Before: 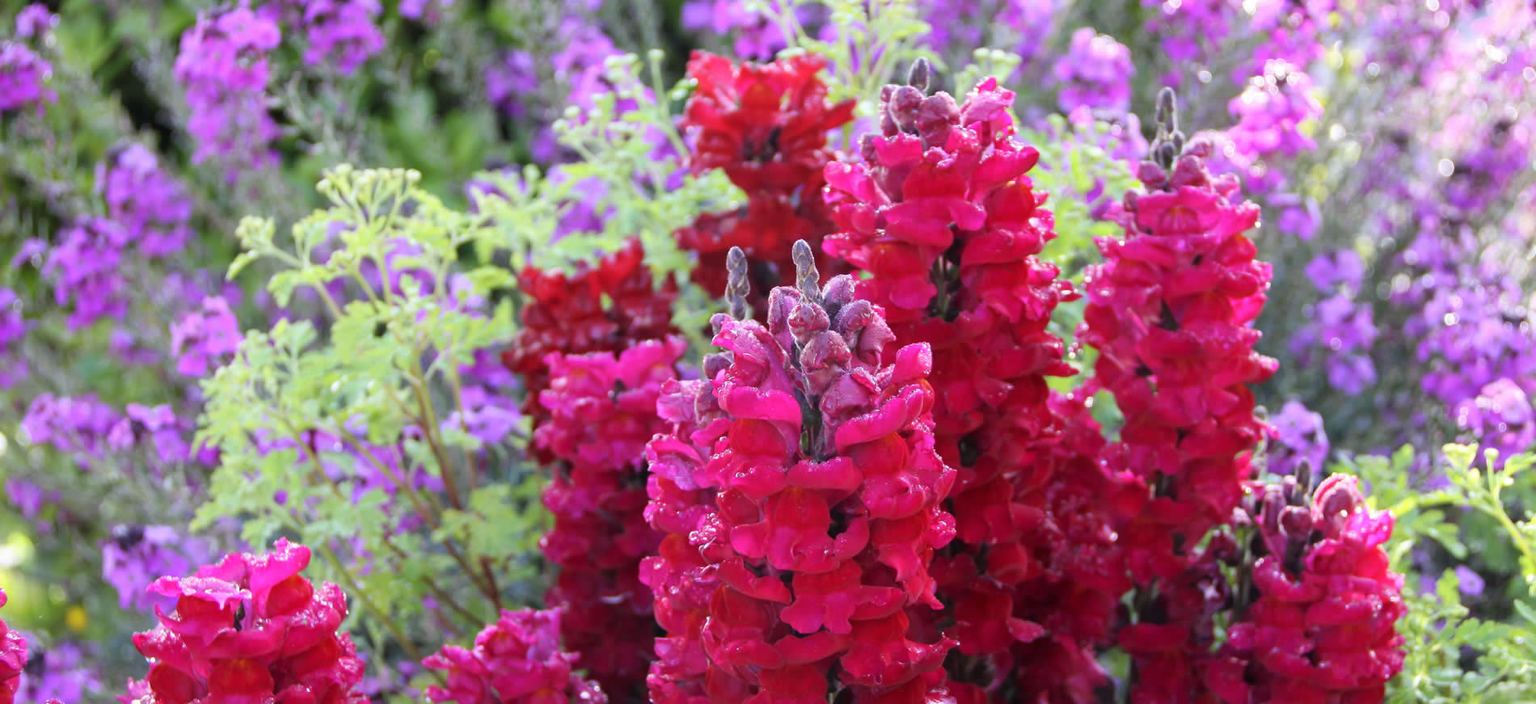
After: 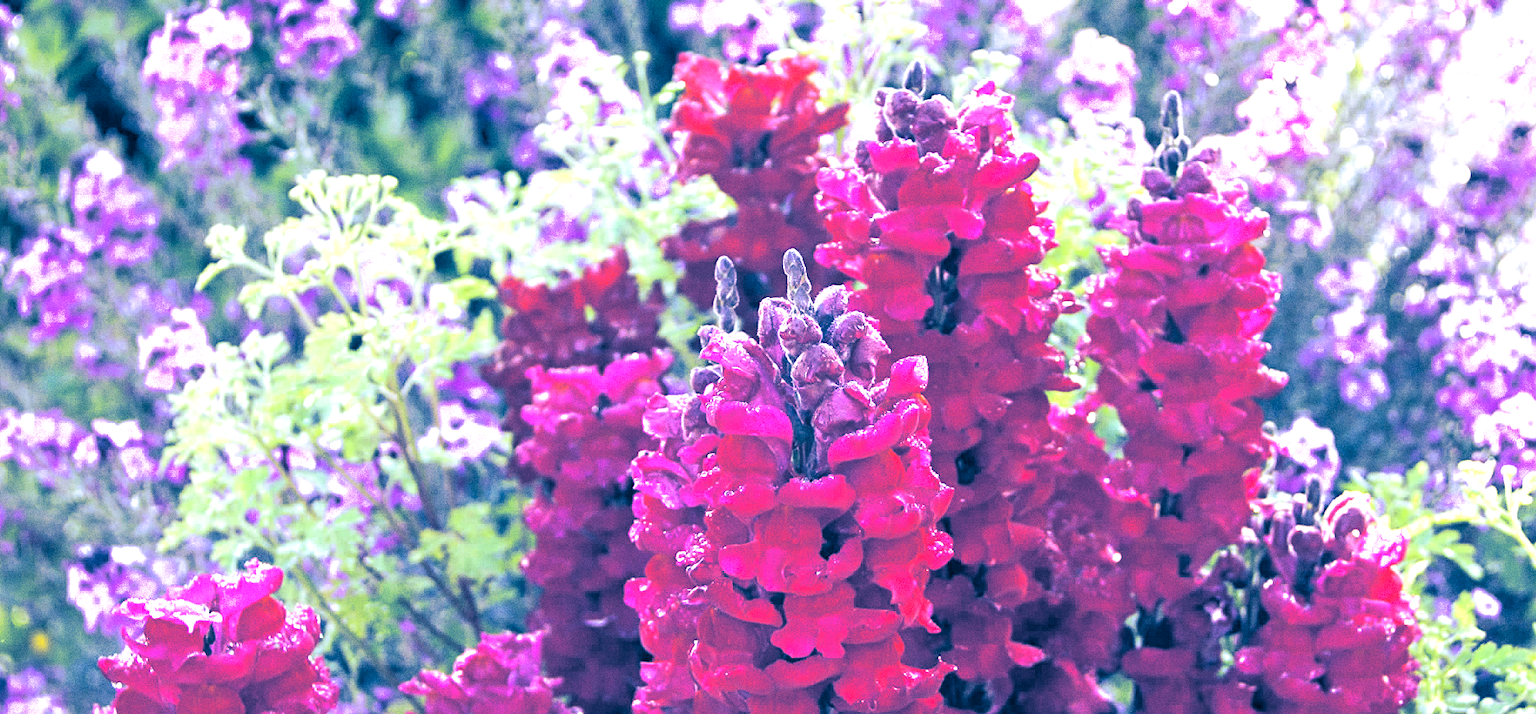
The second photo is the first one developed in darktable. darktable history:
crop and rotate: left 2.536%, right 1.107%, bottom 2.246%
exposure: black level correction 0, exposure 0.7 EV, compensate exposure bias true, compensate highlight preservation false
white balance: red 0.967, blue 1.119, emerald 0.756
tone equalizer: -7 EV 0.15 EV, -6 EV 0.6 EV, -5 EV 1.15 EV, -4 EV 1.33 EV, -3 EV 1.15 EV, -2 EV 0.6 EV, -1 EV 0.15 EV, mask exposure compensation -0.5 EV
split-toning: shadows › hue 226.8°, shadows › saturation 1, highlights › saturation 0, balance -61.41
sharpen: radius 2.167, amount 0.381, threshold 0
grain: coarseness 3.21 ISO
